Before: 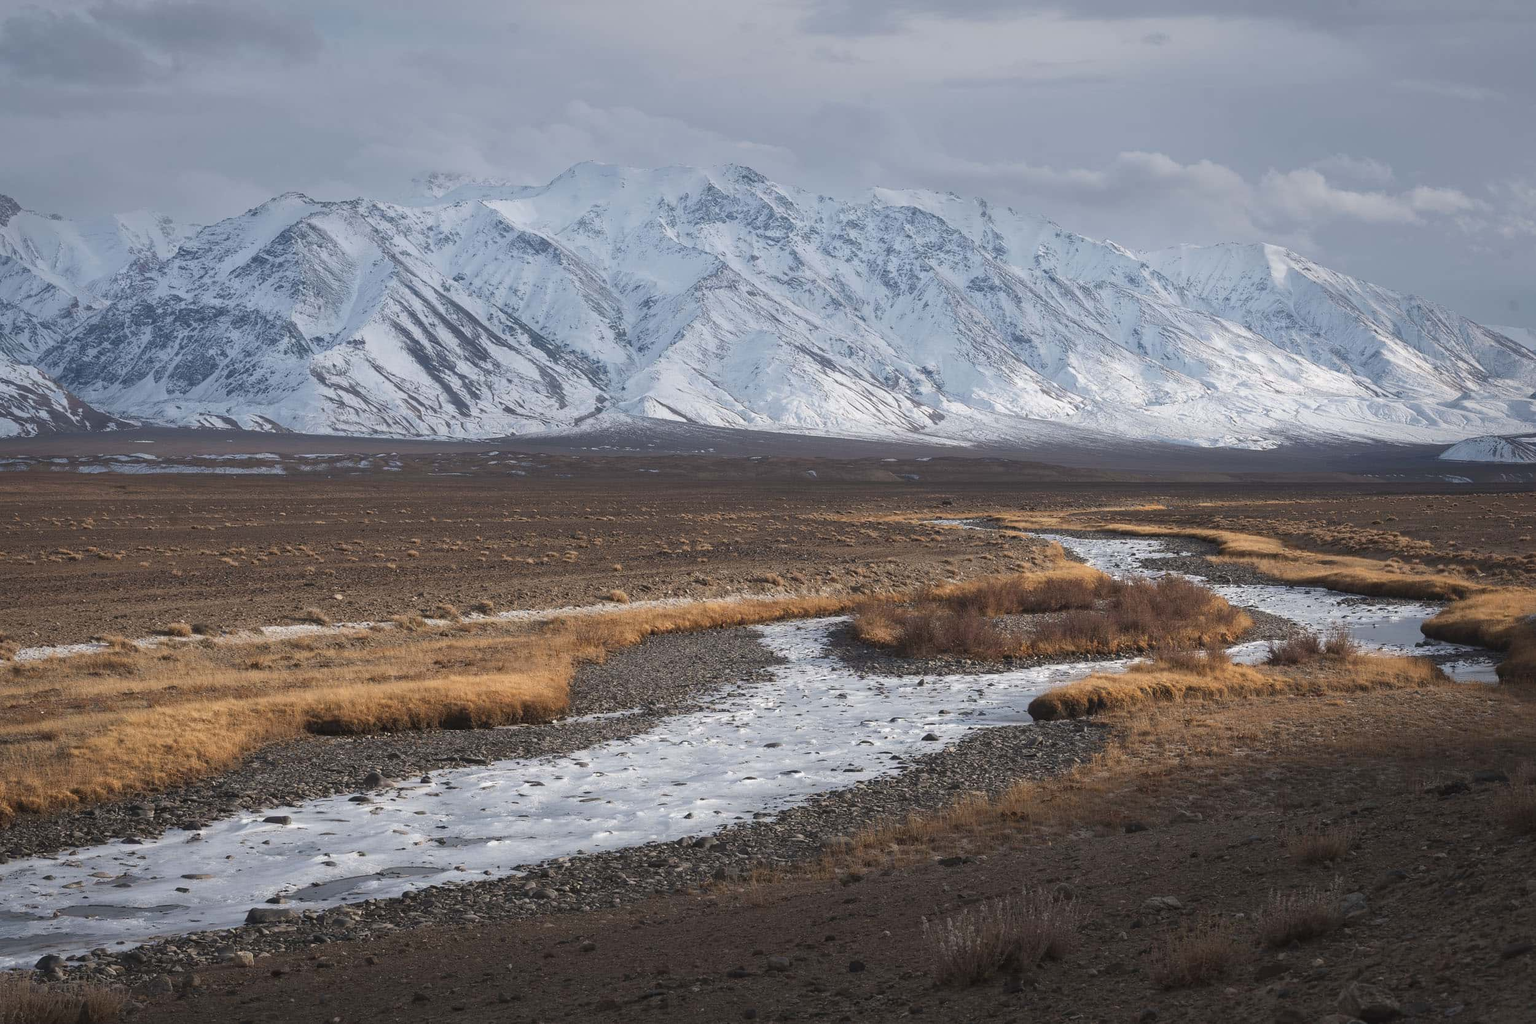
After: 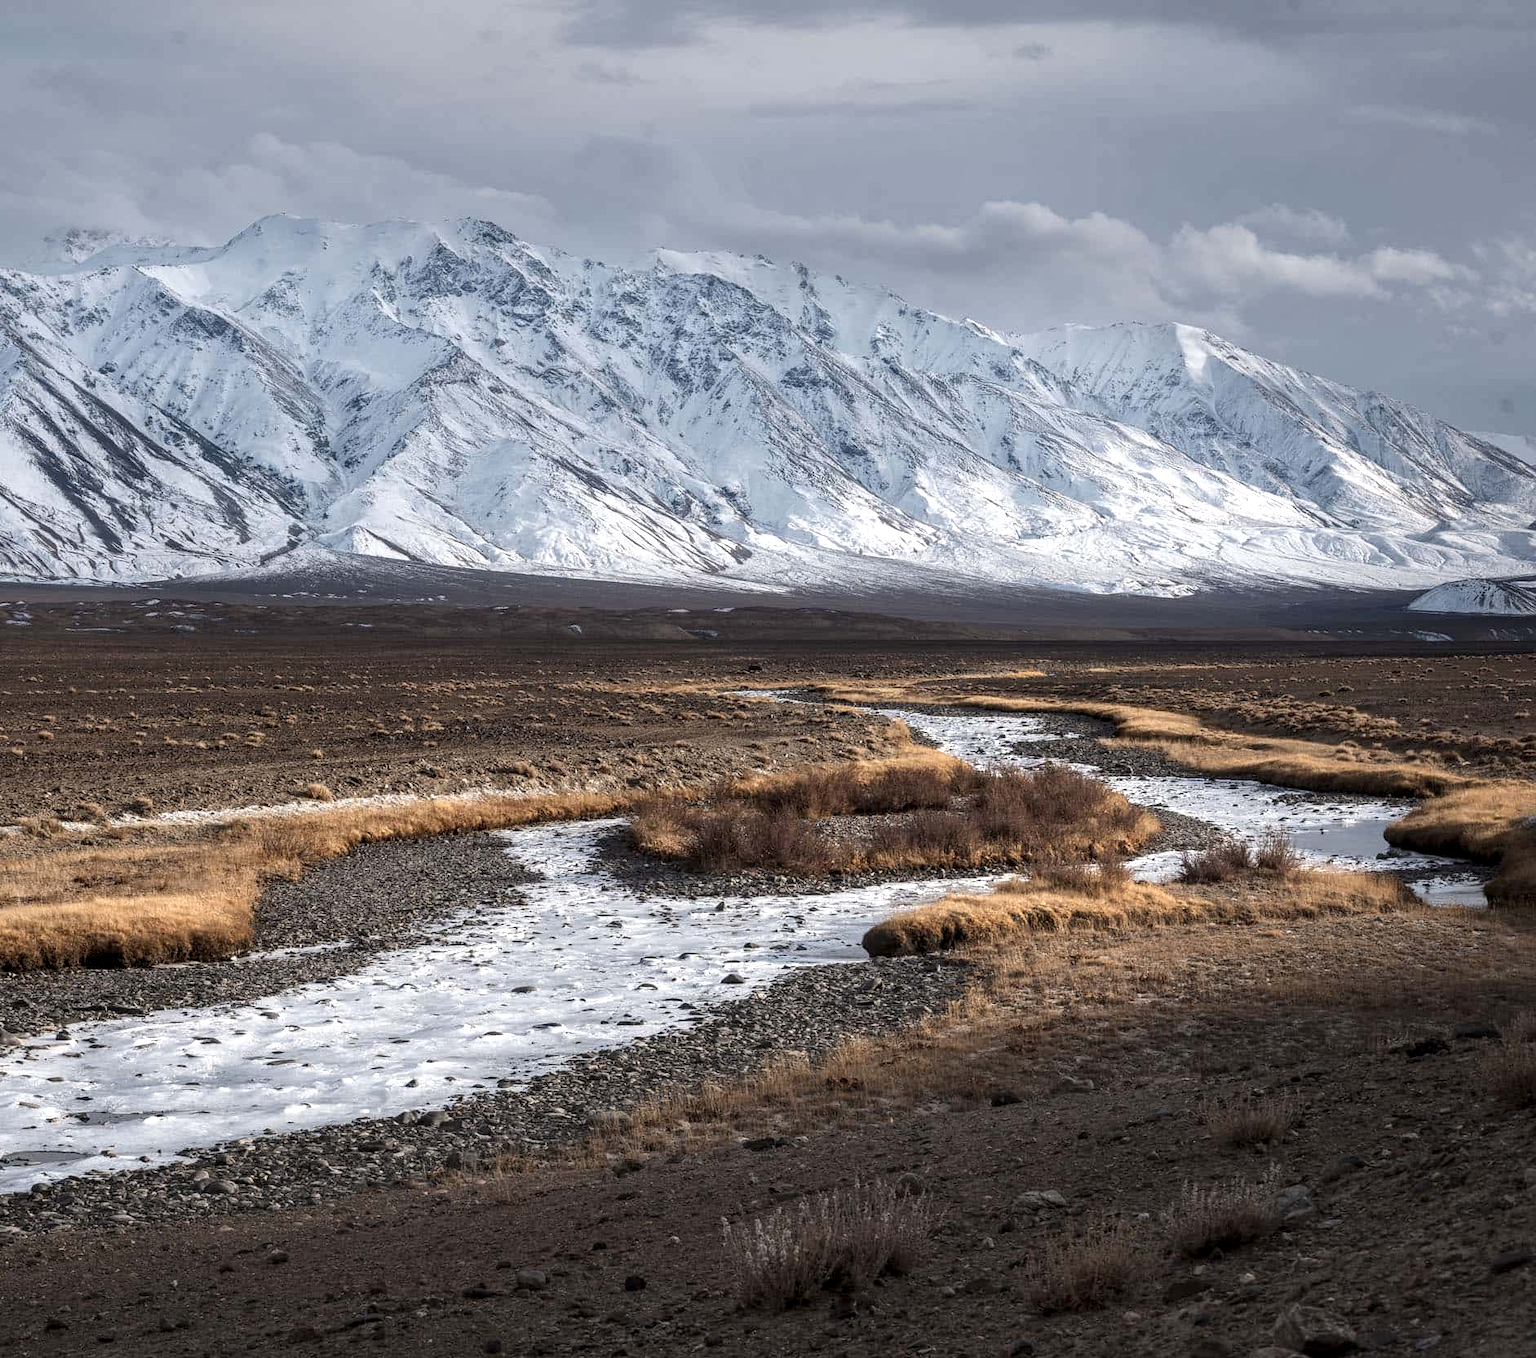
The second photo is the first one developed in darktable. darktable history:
crop and rotate: left 24.656%
local contrast: highlights 65%, shadows 53%, detail 169%, midtone range 0.515
